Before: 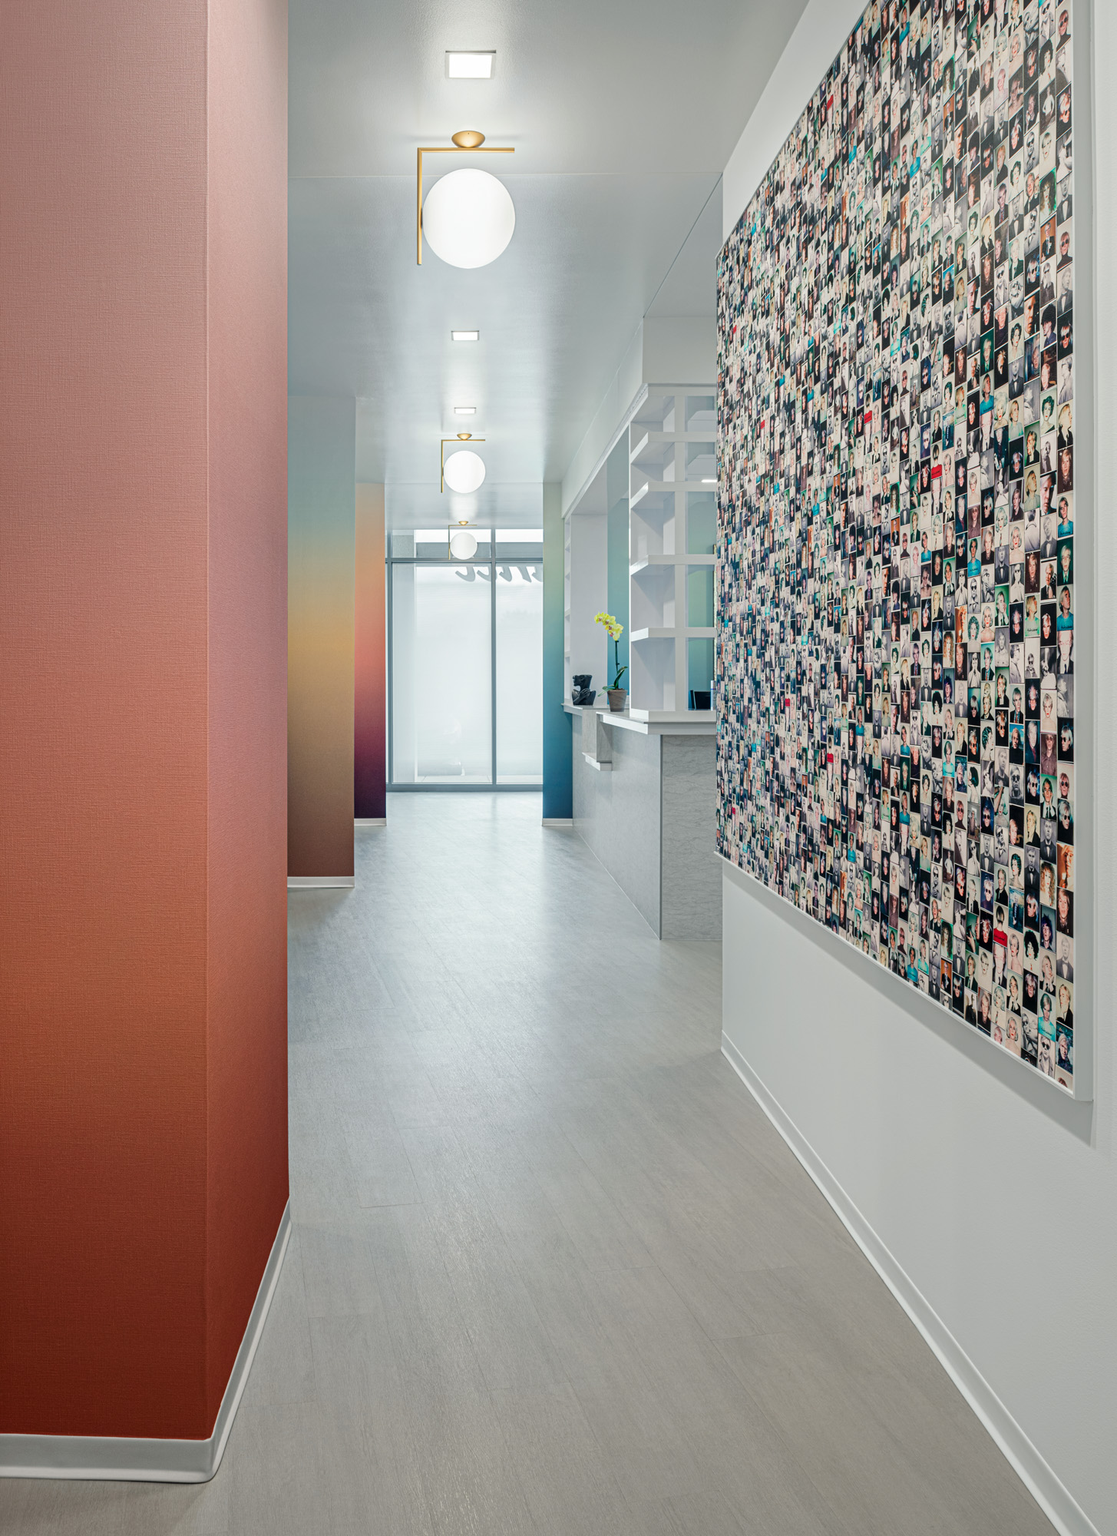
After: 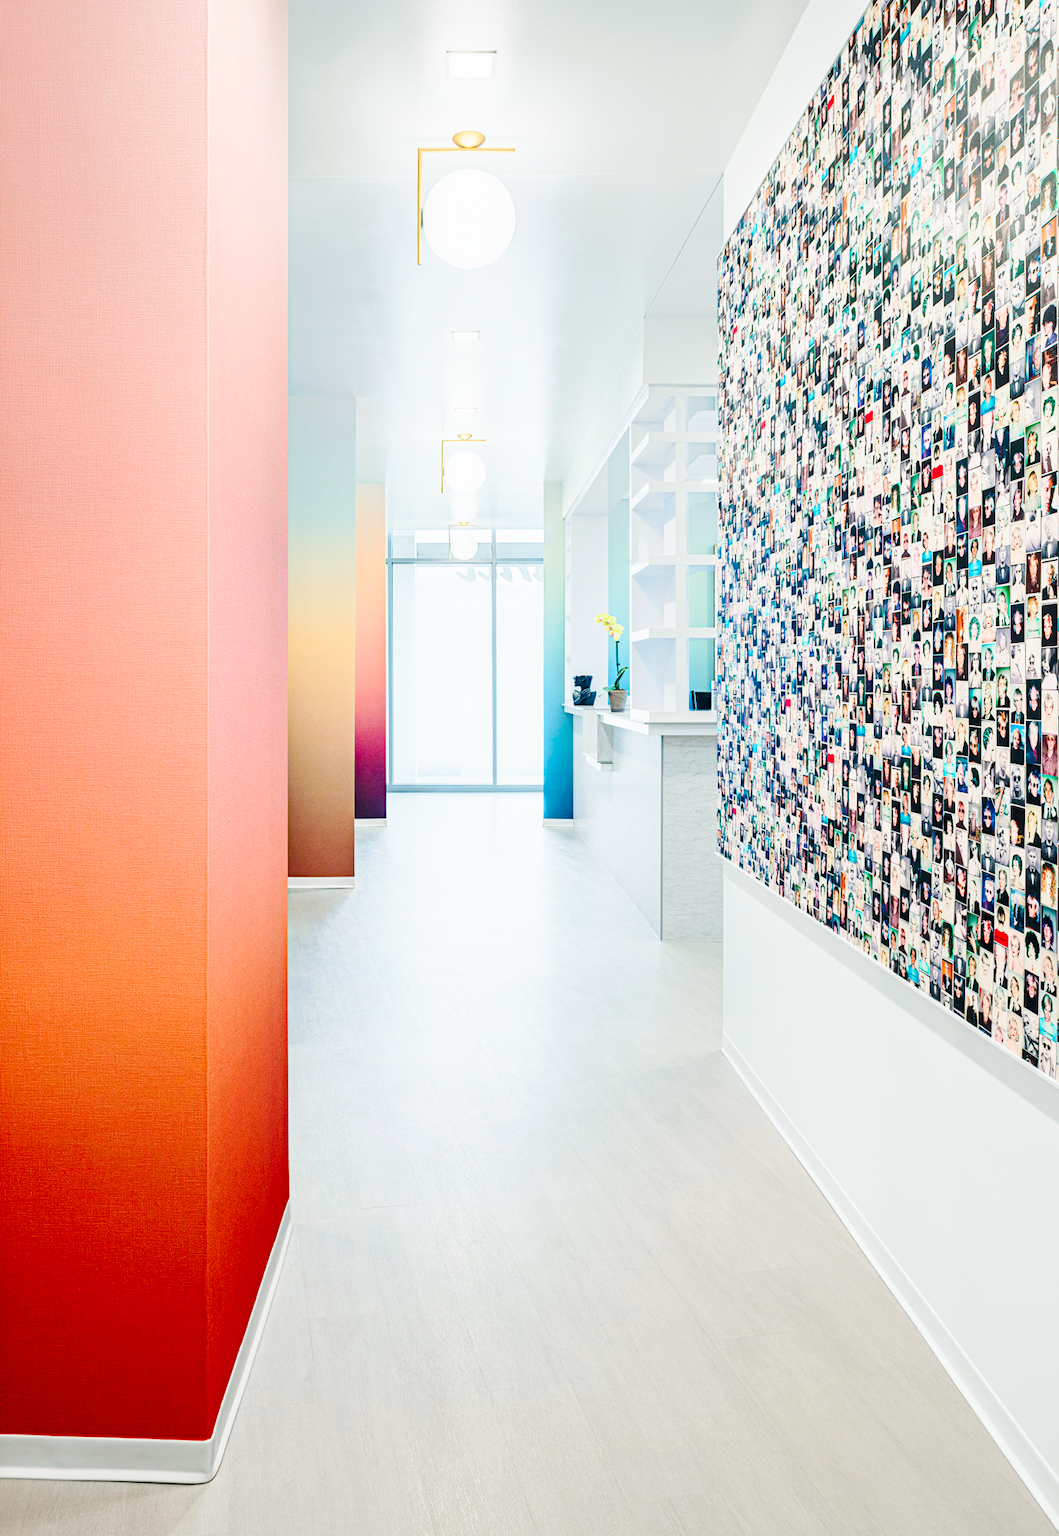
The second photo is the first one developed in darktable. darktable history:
base curve: curves: ch0 [(0, 0) (0.028, 0.03) (0.121, 0.232) (0.46, 0.748) (0.859, 0.968) (1, 1)], preserve colors none
crop and rotate: right 5.167%
exposure: exposure 0.02 EV, compensate highlight preservation false
color balance rgb: shadows lift › chroma 1%, shadows lift › hue 113°, highlights gain › chroma 0.2%, highlights gain › hue 333°, perceptual saturation grading › global saturation 20%, perceptual saturation grading › highlights -50%, perceptual saturation grading › shadows 25%, contrast -10%
contrast brightness saturation: contrast 0.2, brightness 0.16, saturation 0.22
white balance: red 0.986, blue 1.01
